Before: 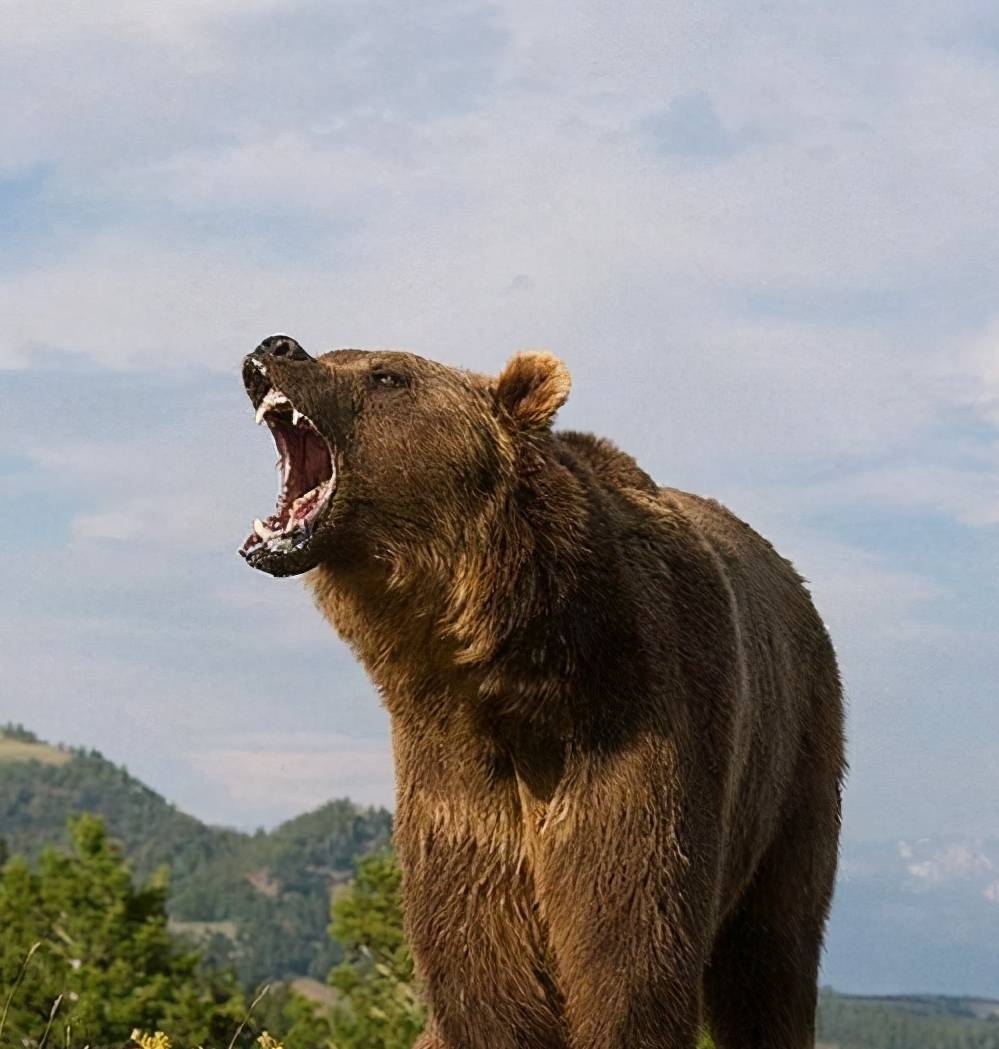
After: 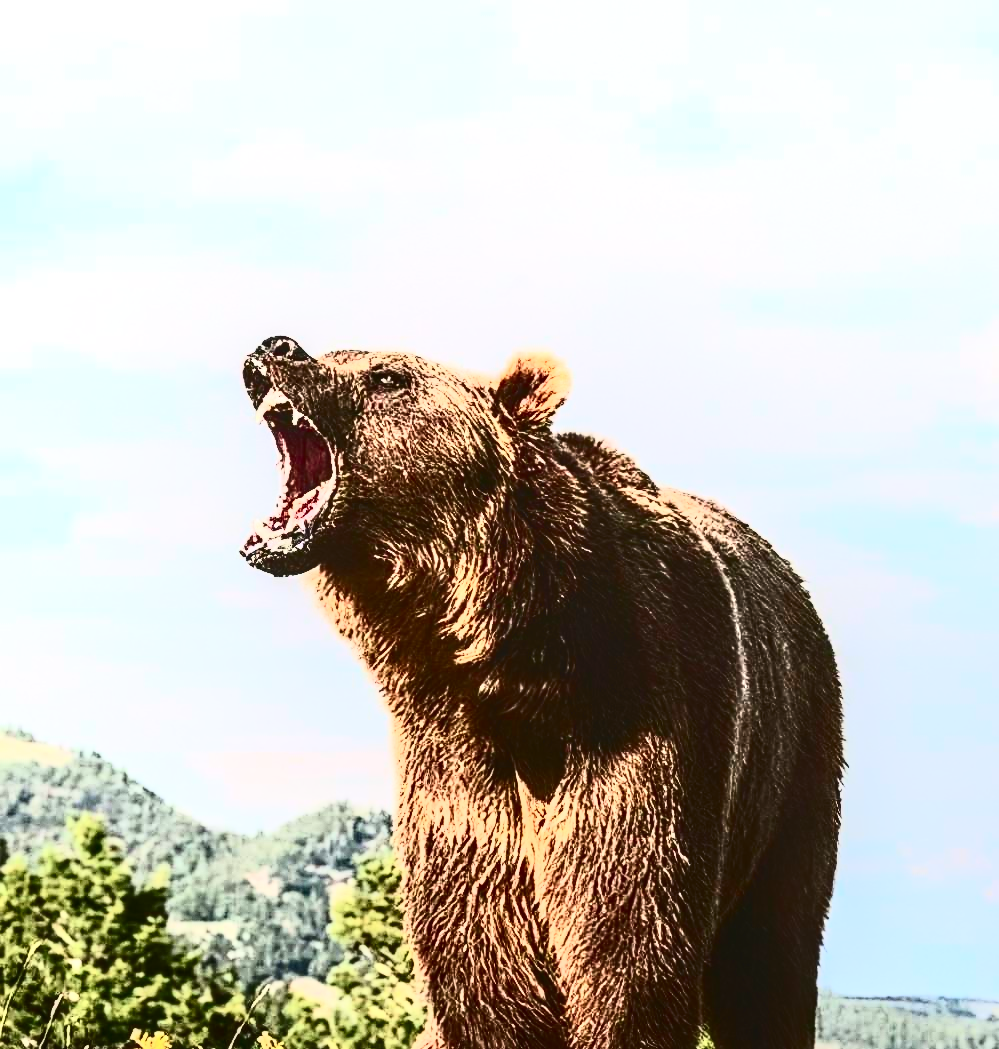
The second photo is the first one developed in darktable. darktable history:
tone curve: curves: ch0 [(0, 0.021) (0.059, 0.053) (0.212, 0.18) (0.337, 0.304) (0.495, 0.505) (0.725, 0.731) (0.89, 0.919) (1, 1)]; ch1 [(0, 0) (0.094, 0.081) (0.311, 0.282) (0.421, 0.417) (0.479, 0.475) (0.54, 0.55) (0.615, 0.65) (0.683, 0.688) (1, 1)]; ch2 [(0, 0) (0.257, 0.217) (0.44, 0.431) (0.498, 0.507) (0.603, 0.598) (1, 1)], color space Lab, independent channels
exposure: black level correction 0, exposure 1.104 EV, compensate highlight preservation false
contrast brightness saturation: contrast 0.919, brightness 0.196
local contrast: on, module defaults
contrast equalizer: y [[0.502, 0.505, 0.512, 0.529, 0.564, 0.588], [0.5 ×6], [0.502, 0.505, 0.512, 0.529, 0.564, 0.588], [0, 0.001, 0.001, 0.004, 0.008, 0.011], [0, 0.001, 0.001, 0.004, 0.008, 0.011]]
